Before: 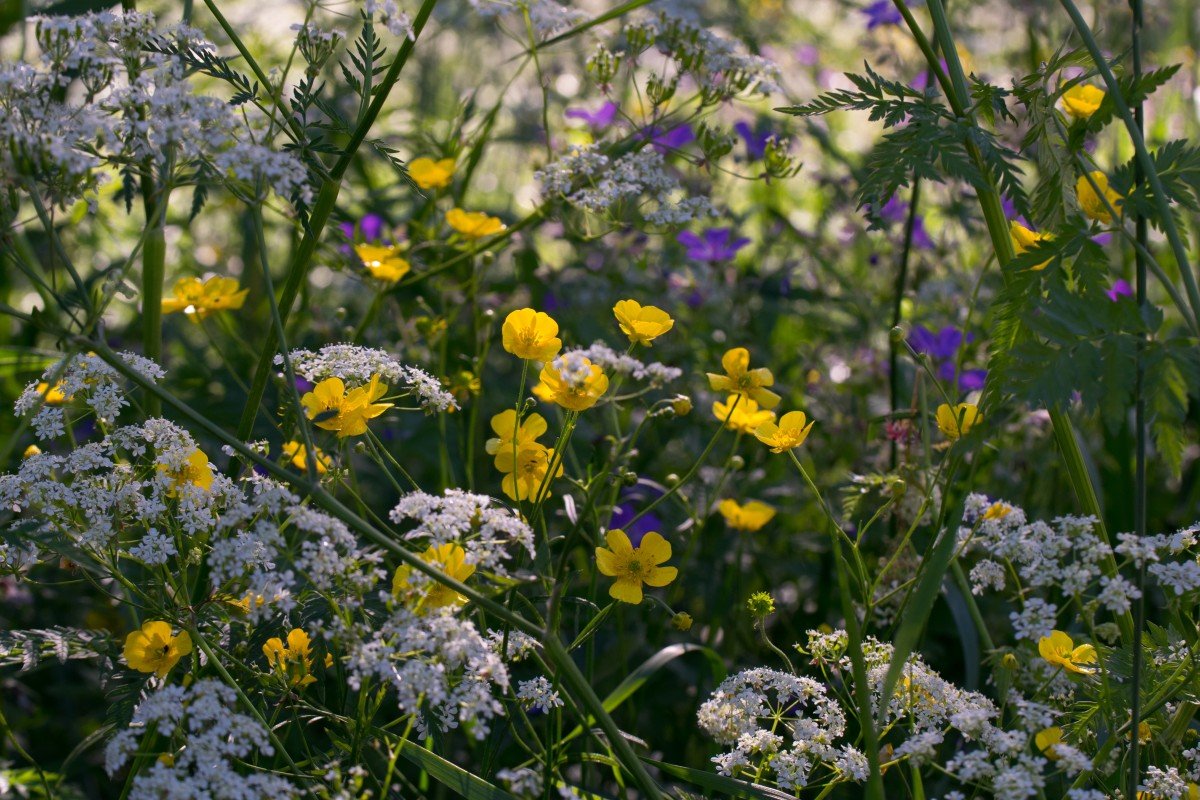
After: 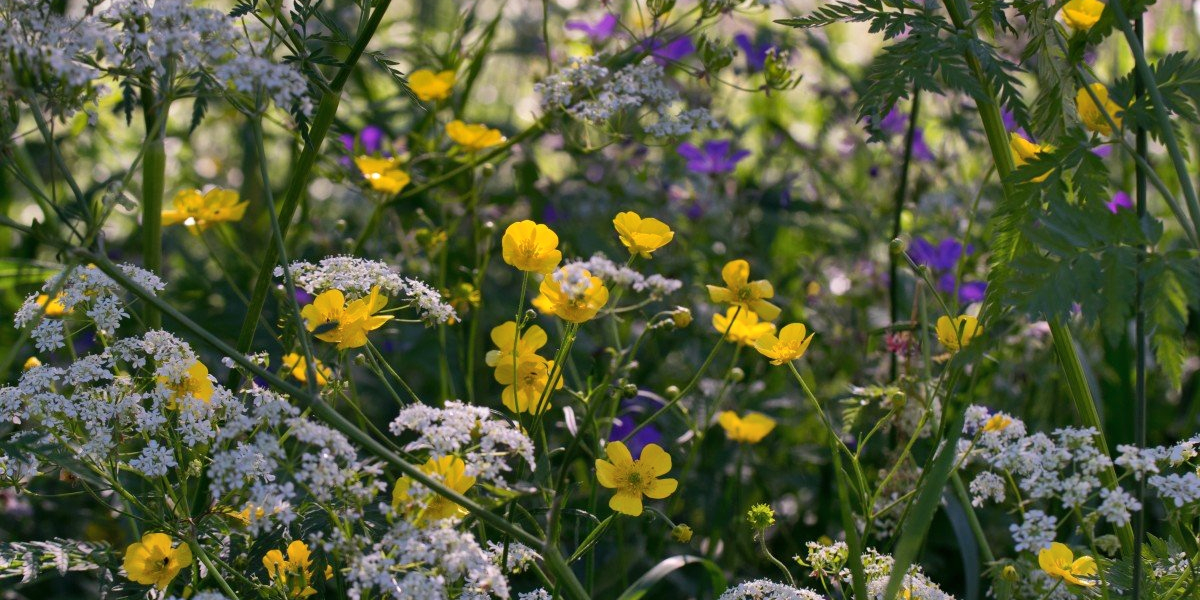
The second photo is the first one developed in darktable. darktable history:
shadows and highlights: low approximation 0.01, soften with gaussian
crop: top 11.025%, bottom 13.916%
